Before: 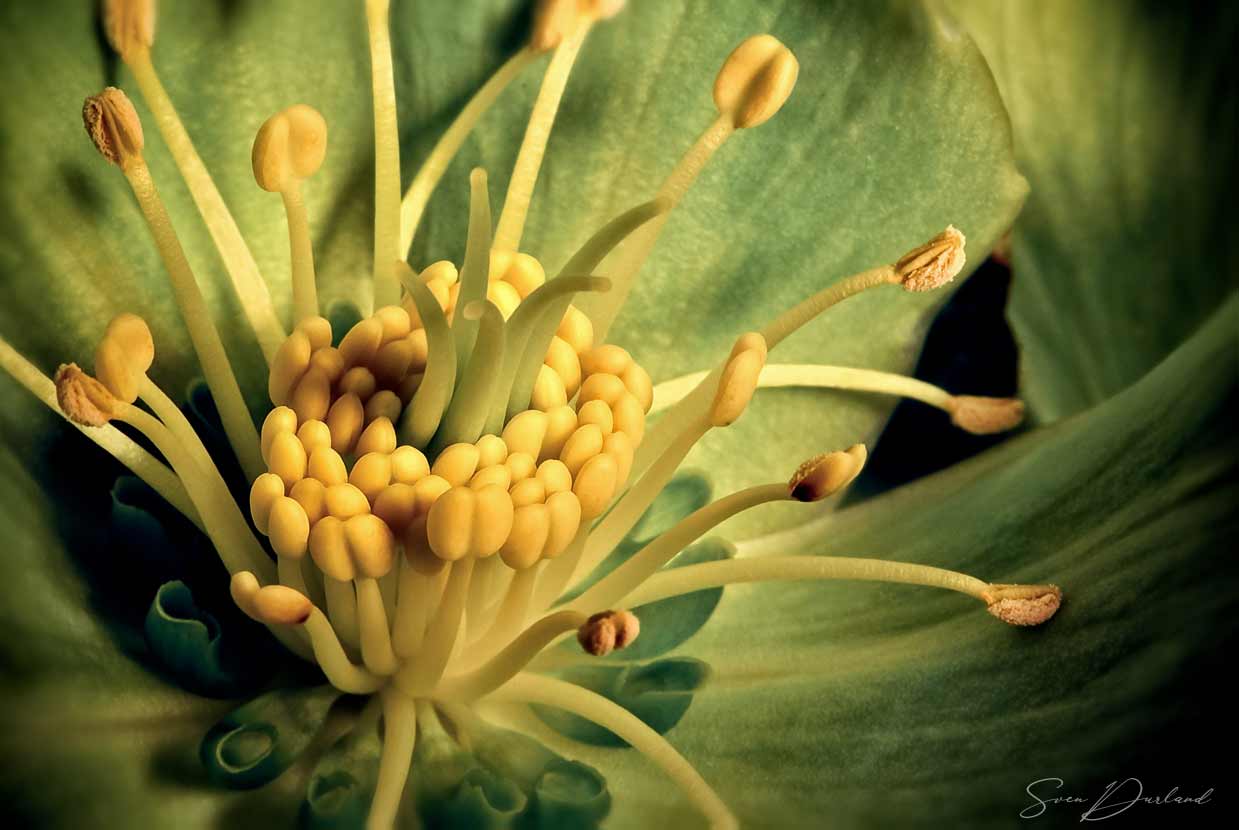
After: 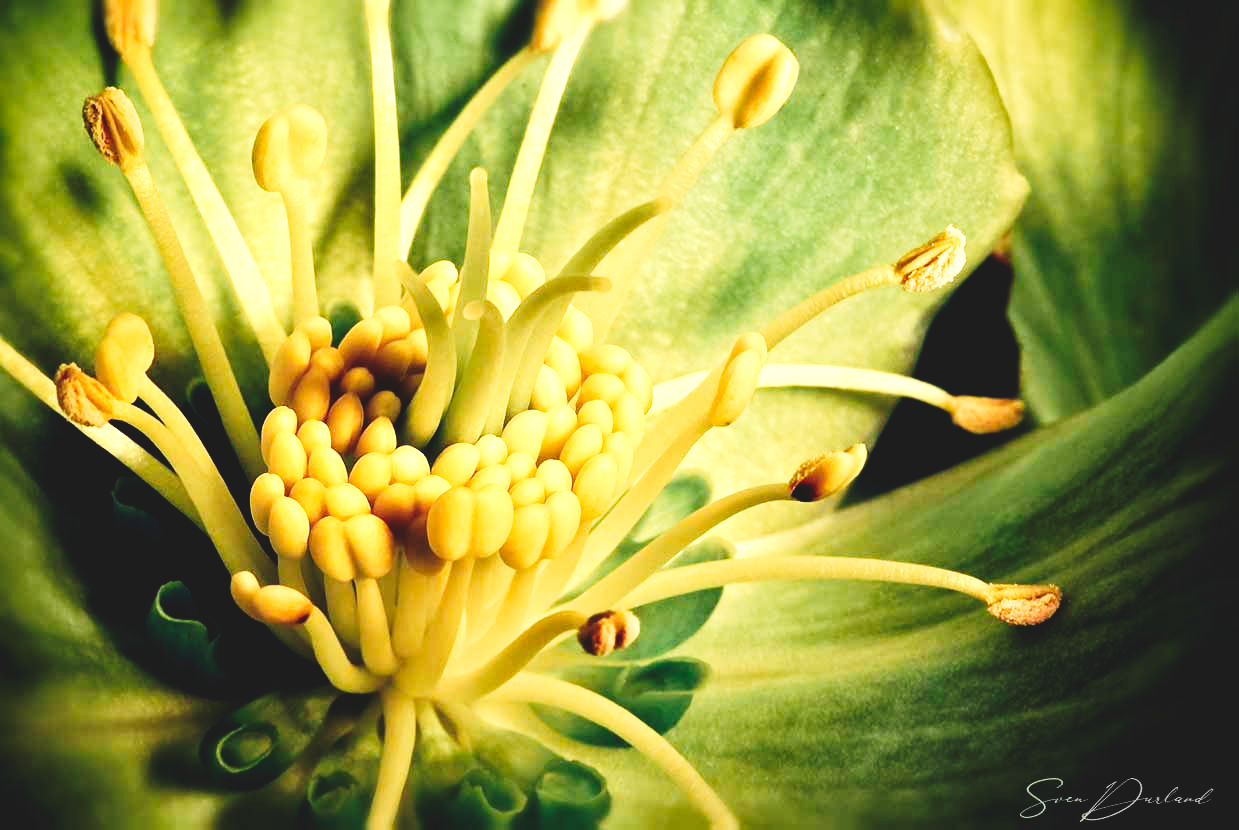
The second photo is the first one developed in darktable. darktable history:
exposure: black level correction 0, exposure 0.7 EV, compensate exposure bias true, compensate highlight preservation false
tone curve: curves: ch0 [(0, 0) (0.003, 0.108) (0.011, 0.108) (0.025, 0.108) (0.044, 0.113) (0.069, 0.113) (0.1, 0.121) (0.136, 0.136) (0.177, 0.16) (0.224, 0.192) (0.277, 0.246) (0.335, 0.324) (0.399, 0.419) (0.468, 0.518) (0.543, 0.622) (0.623, 0.721) (0.709, 0.815) (0.801, 0.893) (0.898, 0.949) (1, 1)], preserve colors none
